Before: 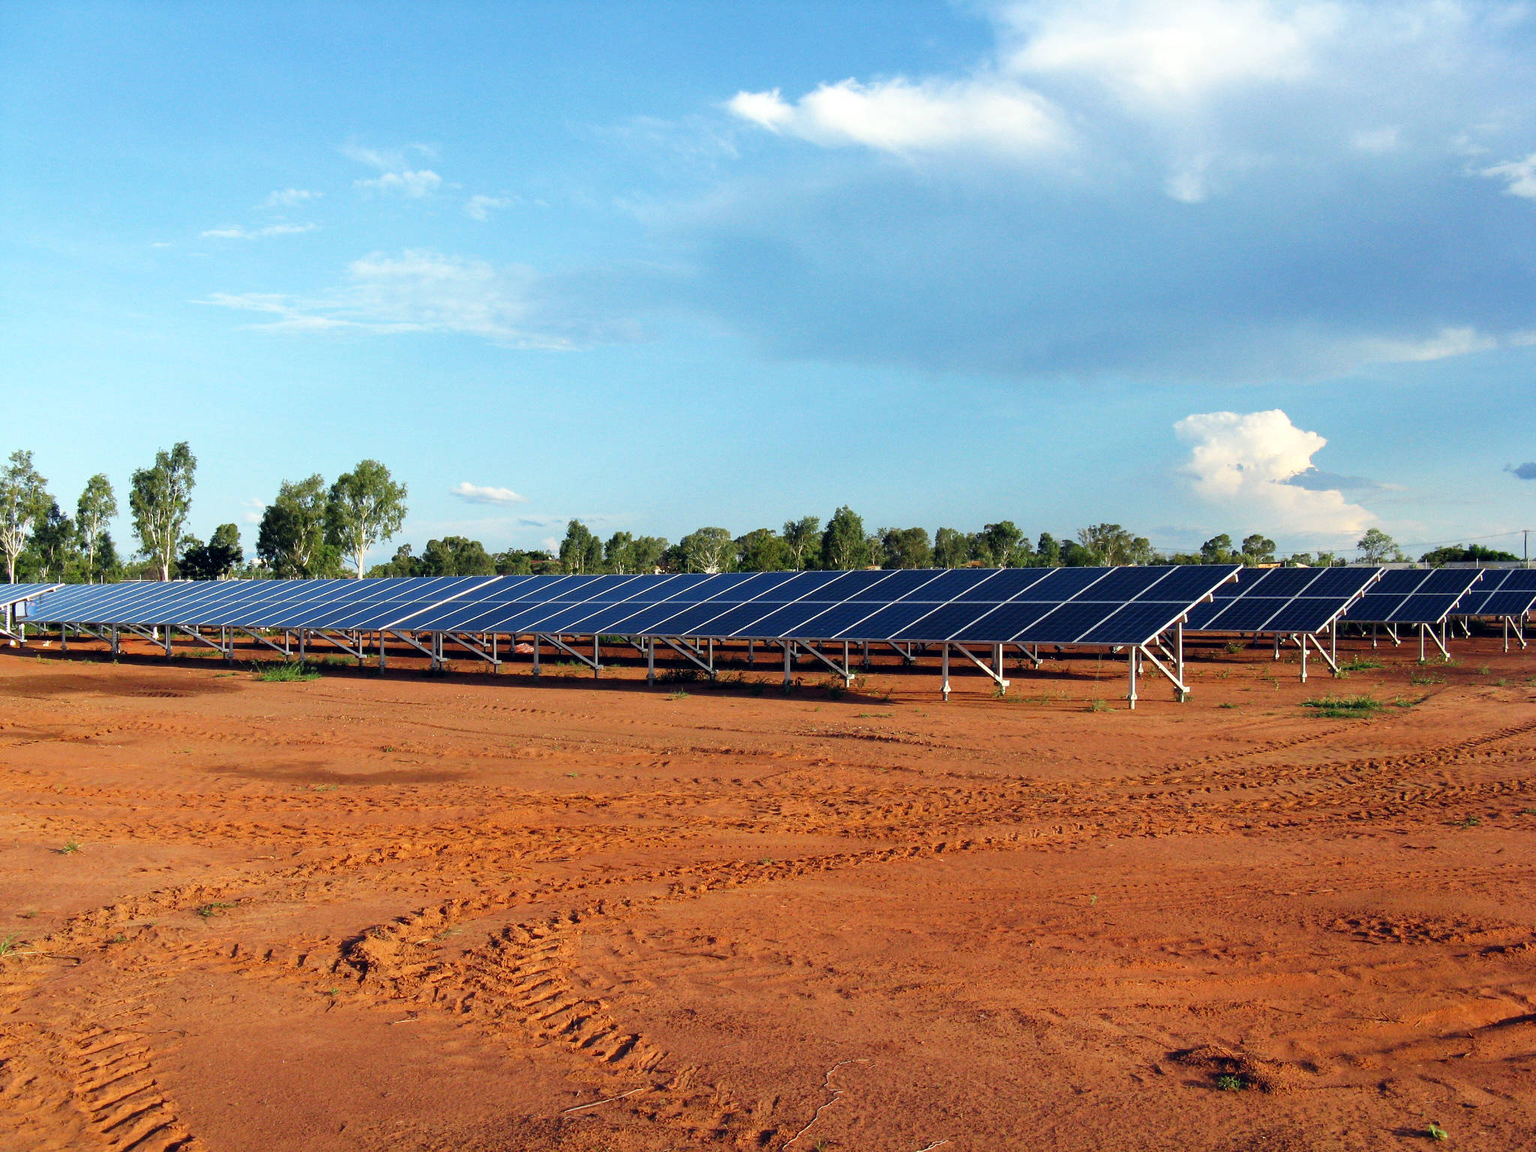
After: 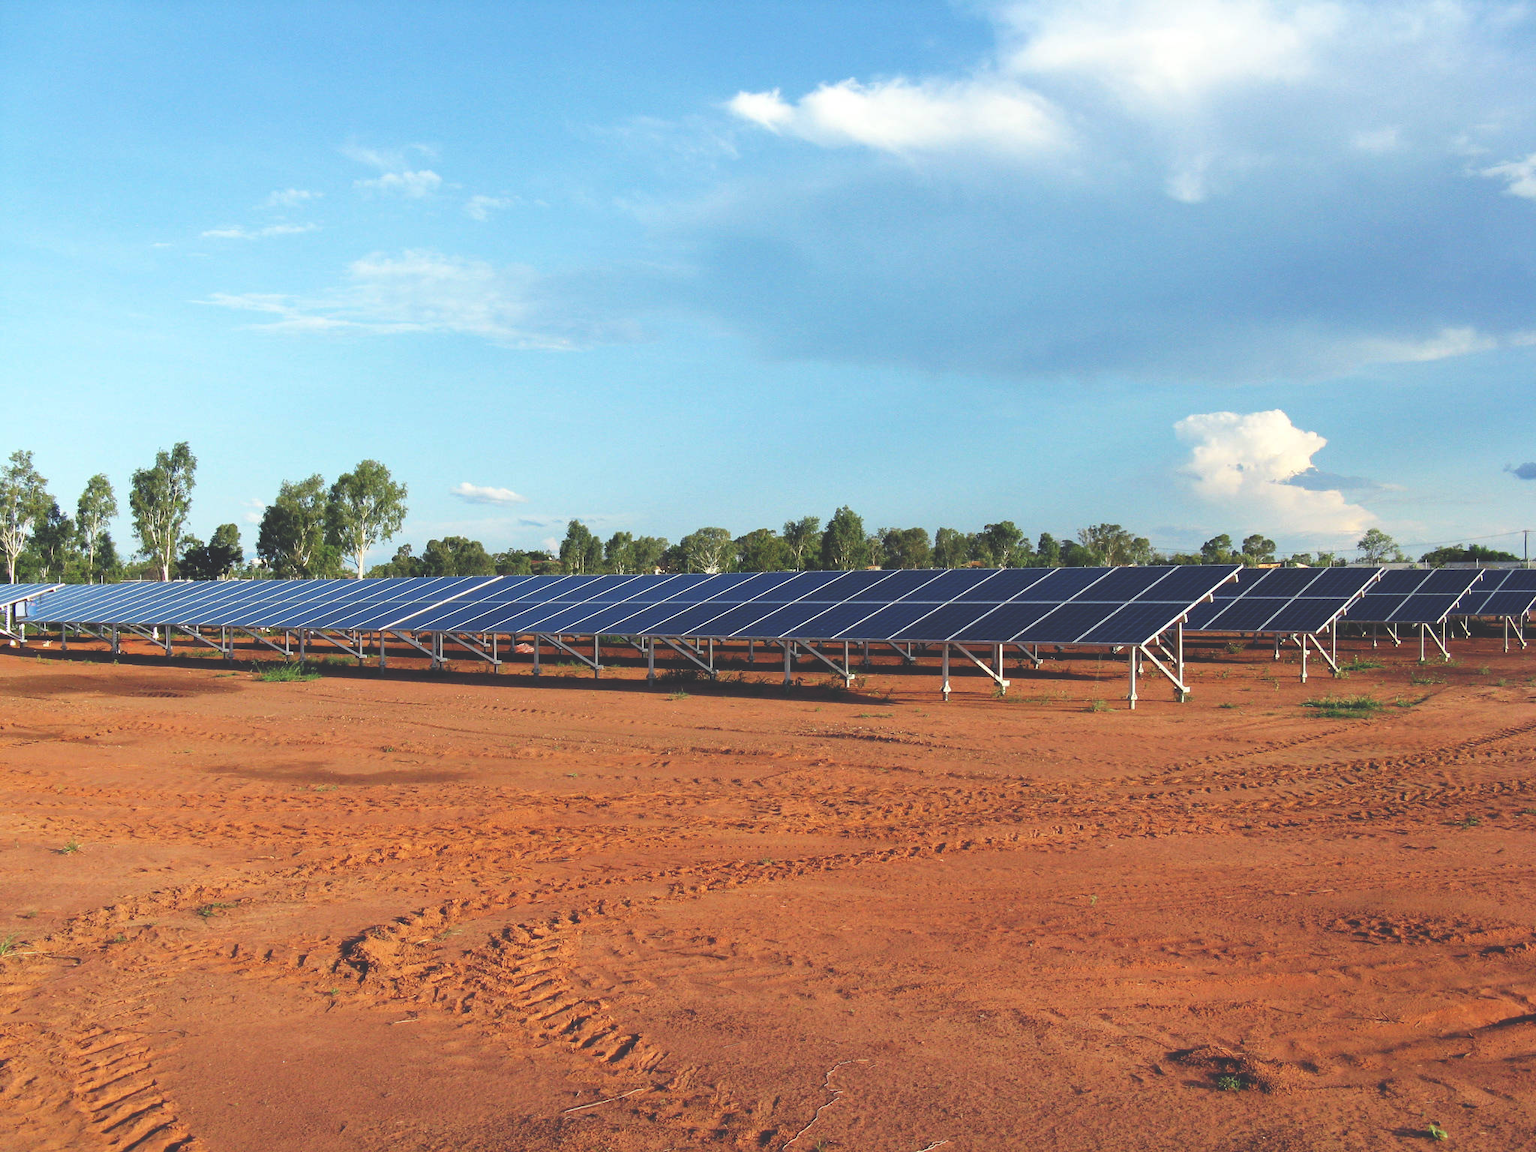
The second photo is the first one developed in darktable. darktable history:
exposure: black level correction -0.03, compensate highlight preservation false
tone curve: color space Lab, independent channels, preserve colors none
